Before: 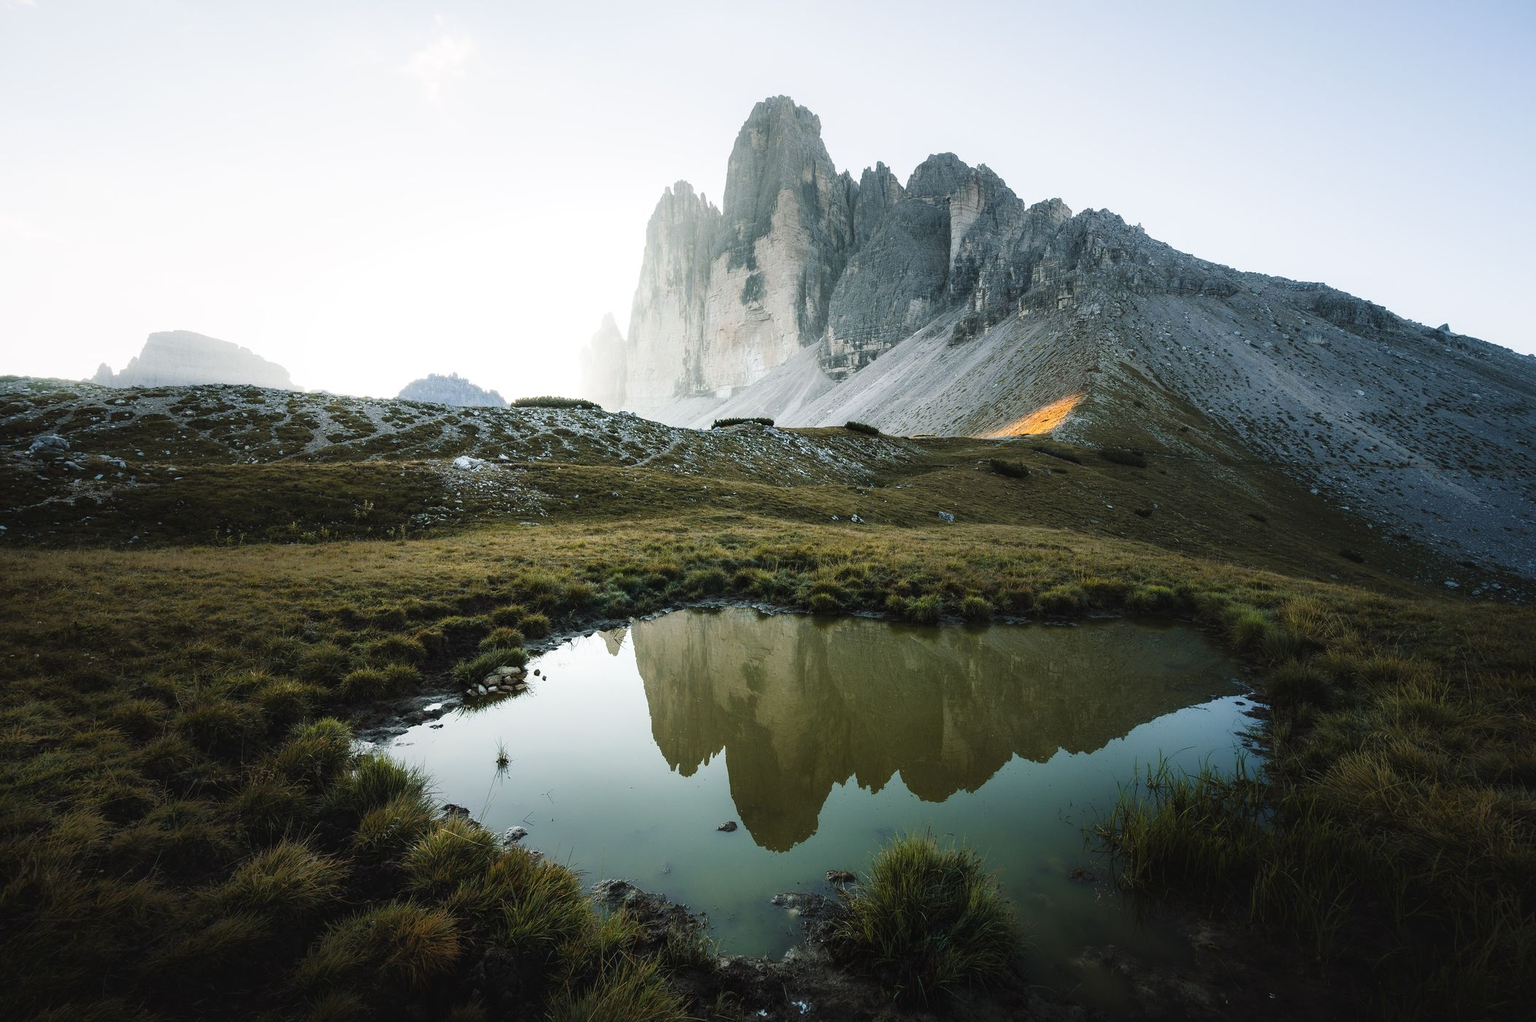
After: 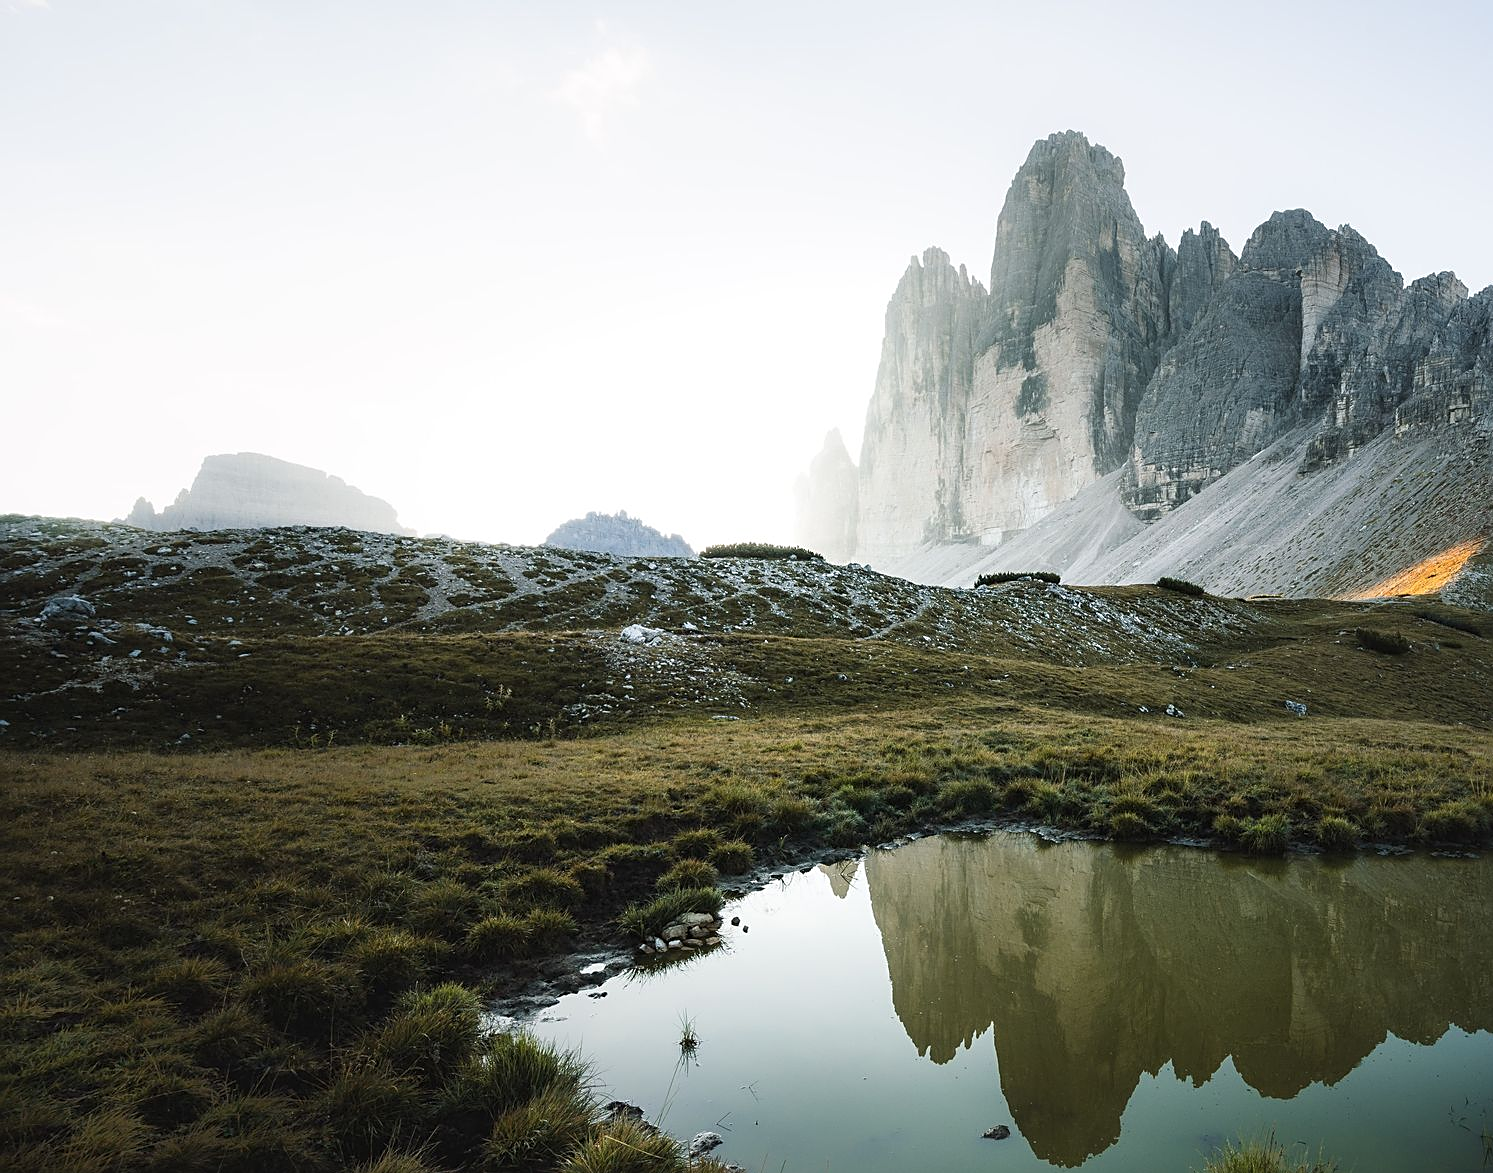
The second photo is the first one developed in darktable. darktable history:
sharpen: on, module defaults
crop: right 29.024%, bottom 16.166%
